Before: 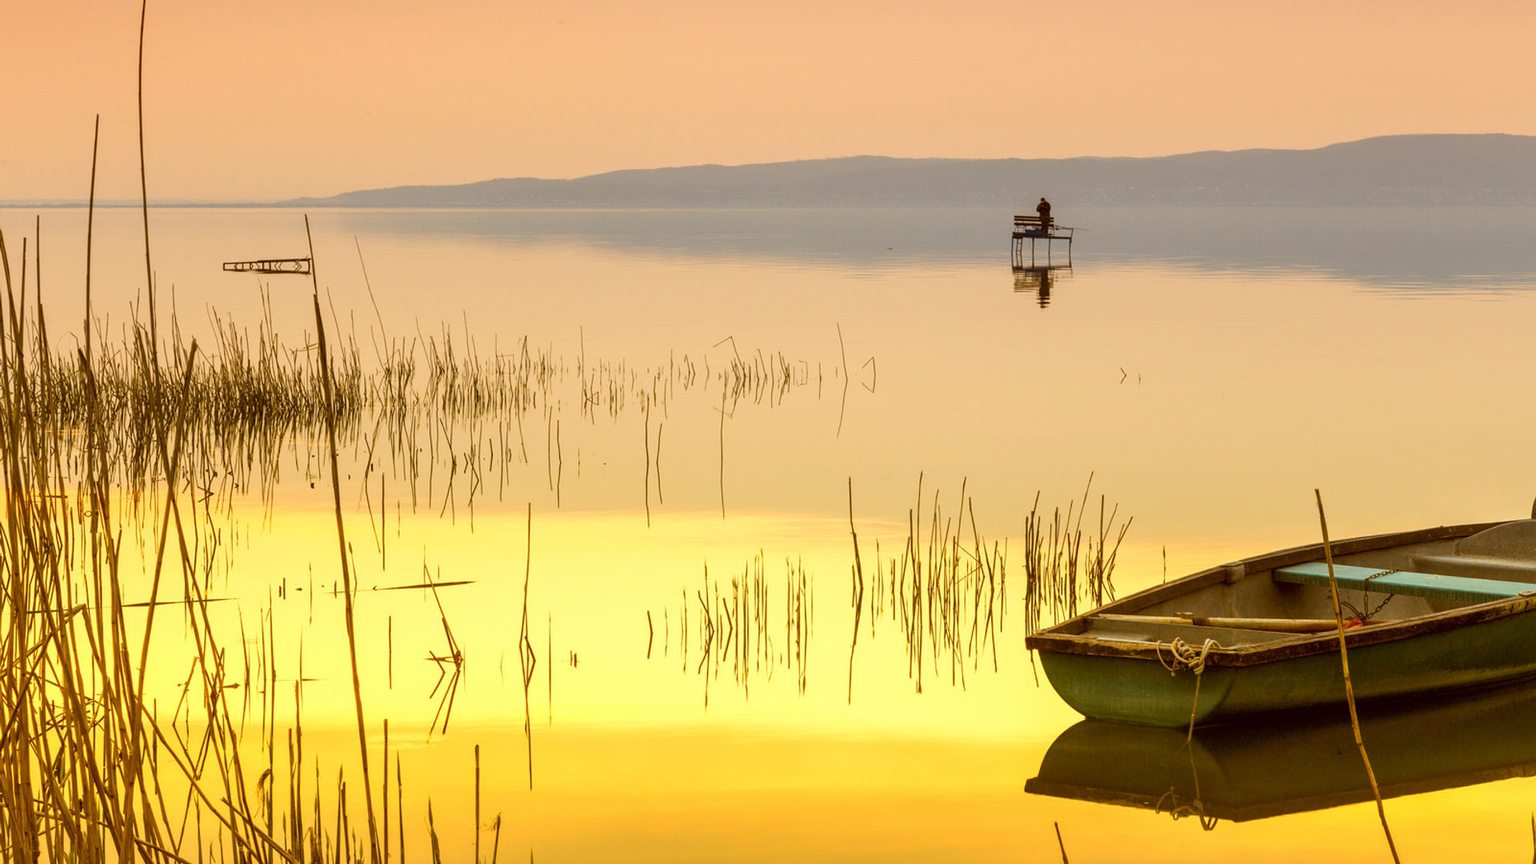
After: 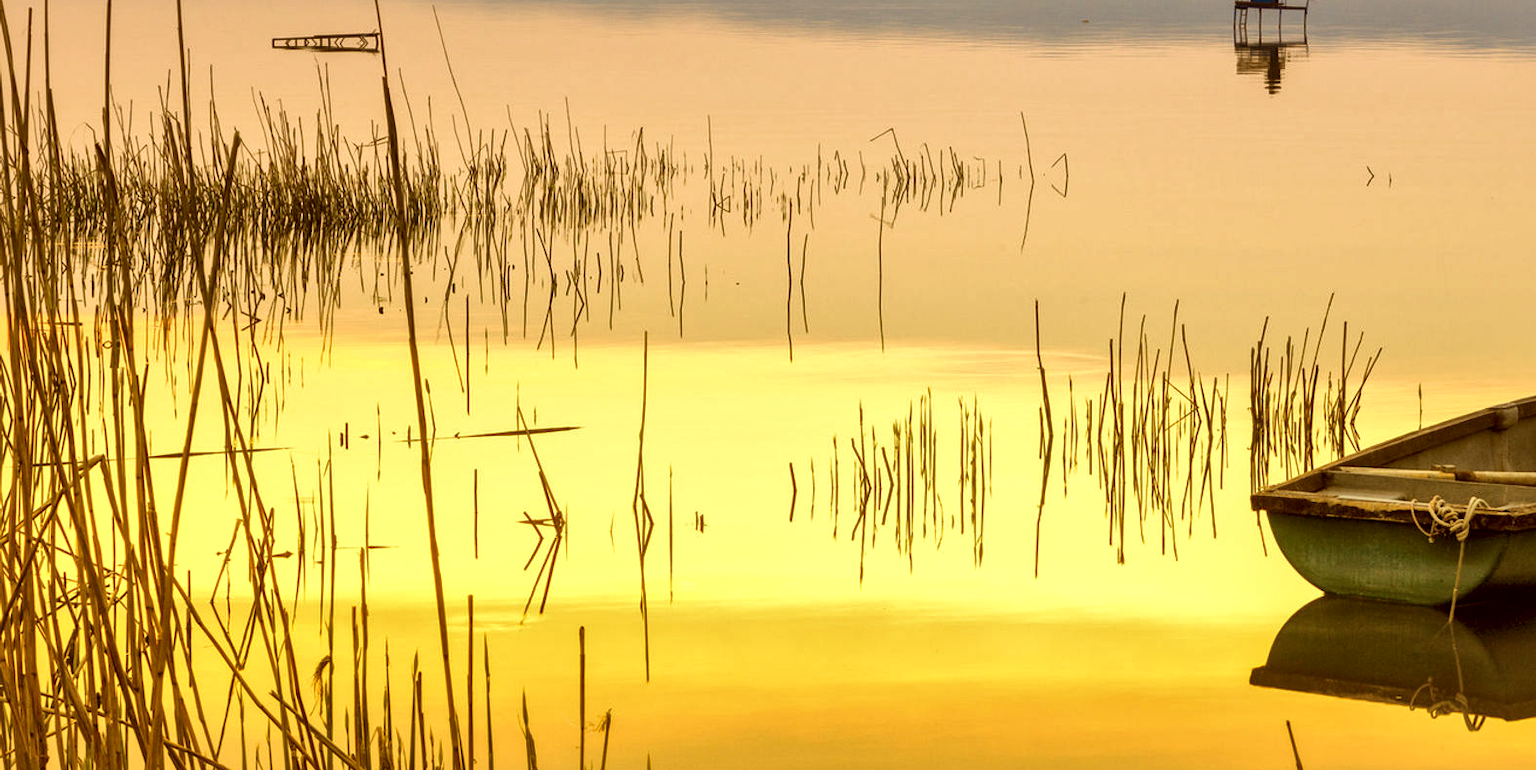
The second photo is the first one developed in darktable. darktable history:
velvia: on, module defaults
crop: top 26.834%, right 17.975%
local contrast: mode bilateral grid, contrast 21, coarseness 50, detail 173%, midtone range 0.2
